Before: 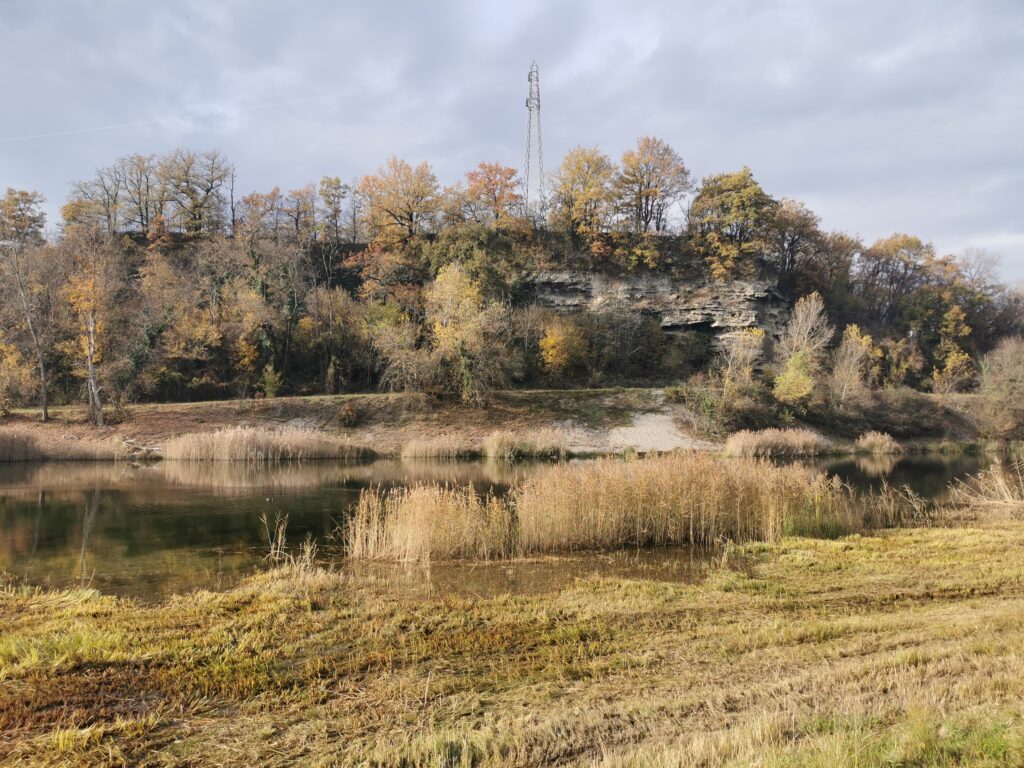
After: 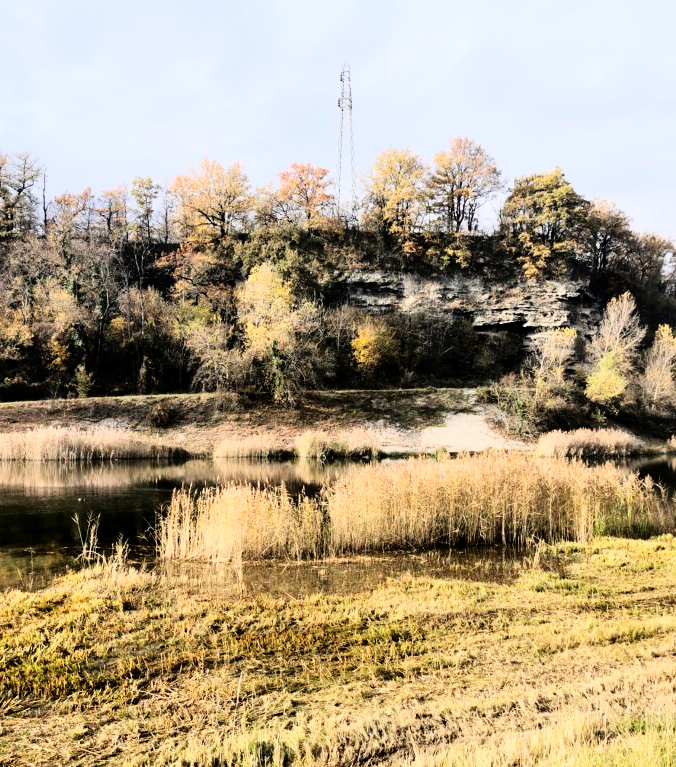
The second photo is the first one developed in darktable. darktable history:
exposure: black level correction 0.011, exposure -0.478 EV, compensate highlight preservation false
crop and rotate: left 18.442%, right 15.508%
rgb curve: curves: ch0 [(0, 0) (0.21, 0.15) (0.24, 0.21) (0.5, 0.75) (0.75, 0.96) (0.89, 0.99) (1, 1)]; ch1 [(0, 0.02) (0.21, 0.13) (0.25, 0.2) (0.5, 0.67) (0.75, 0.9) (0.89, 0.97) (1, 1)]; ch2 [(0, 0.02) (0.21, 0.13) (0.25, 0.2) (0.5, 0.67) (0.75, 0.9) (0.89, 0.97) (1, 1)], compensate middle gray true
